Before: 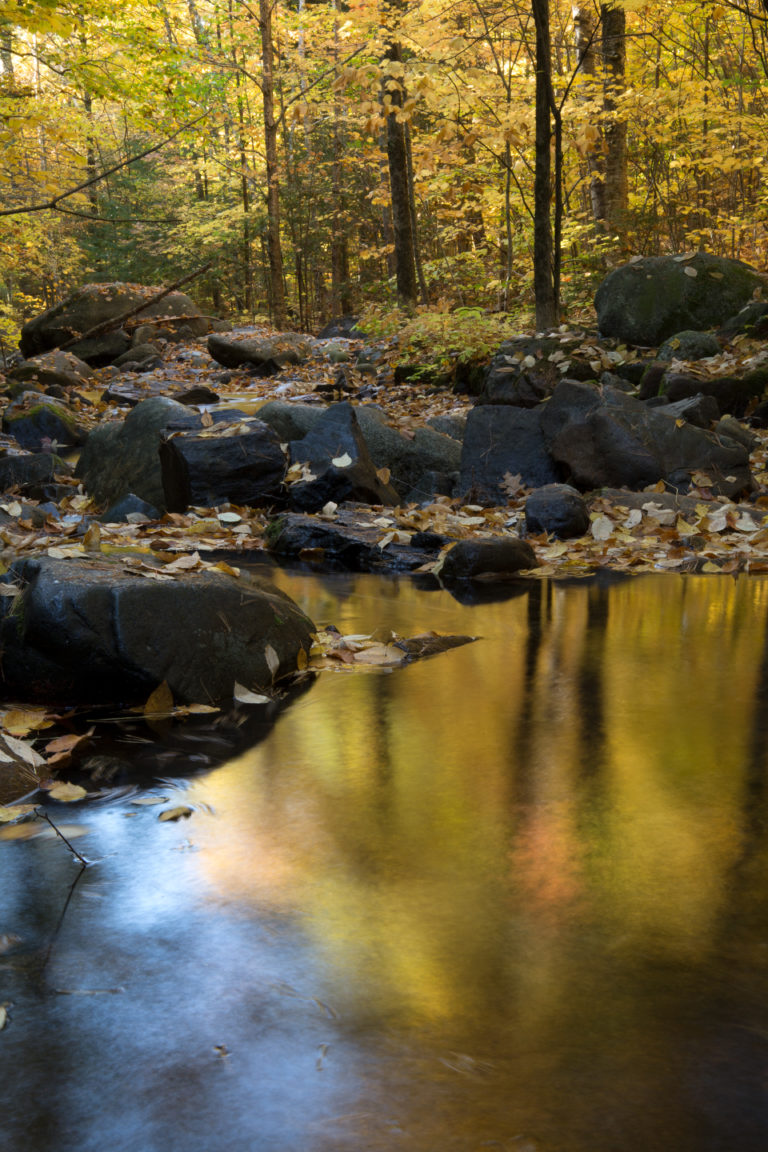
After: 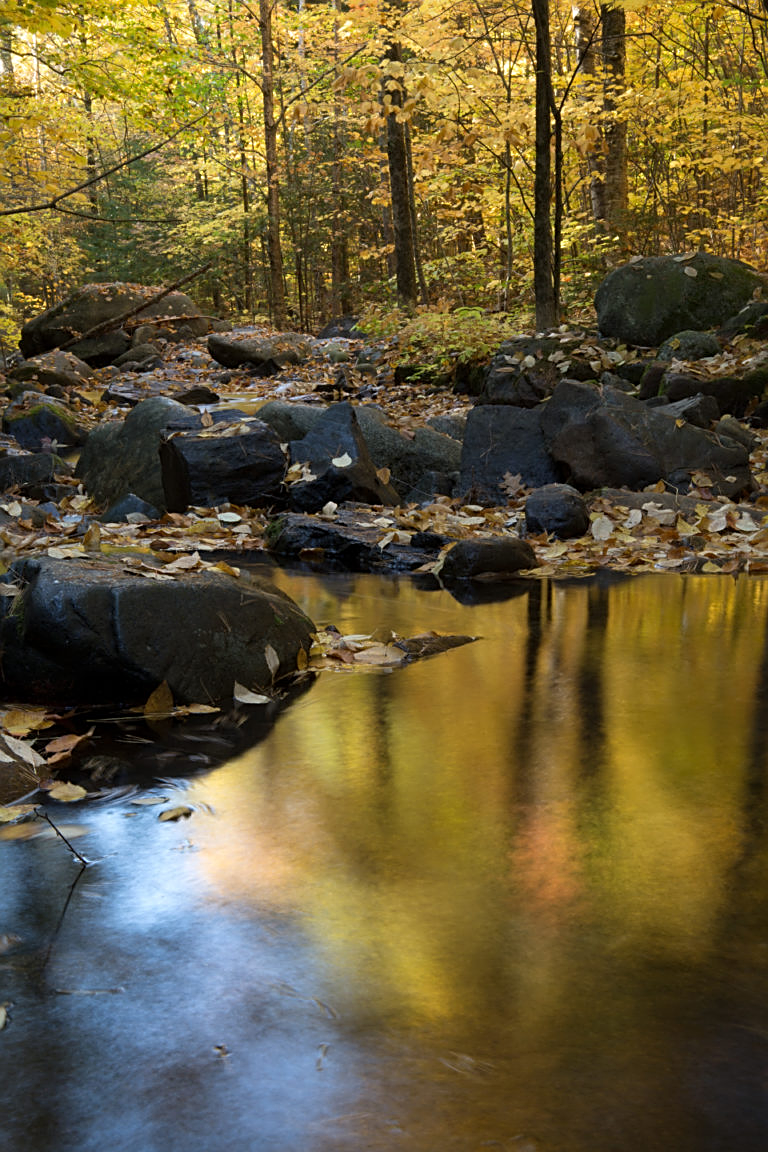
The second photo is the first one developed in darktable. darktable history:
sharpen: amount 0.49
